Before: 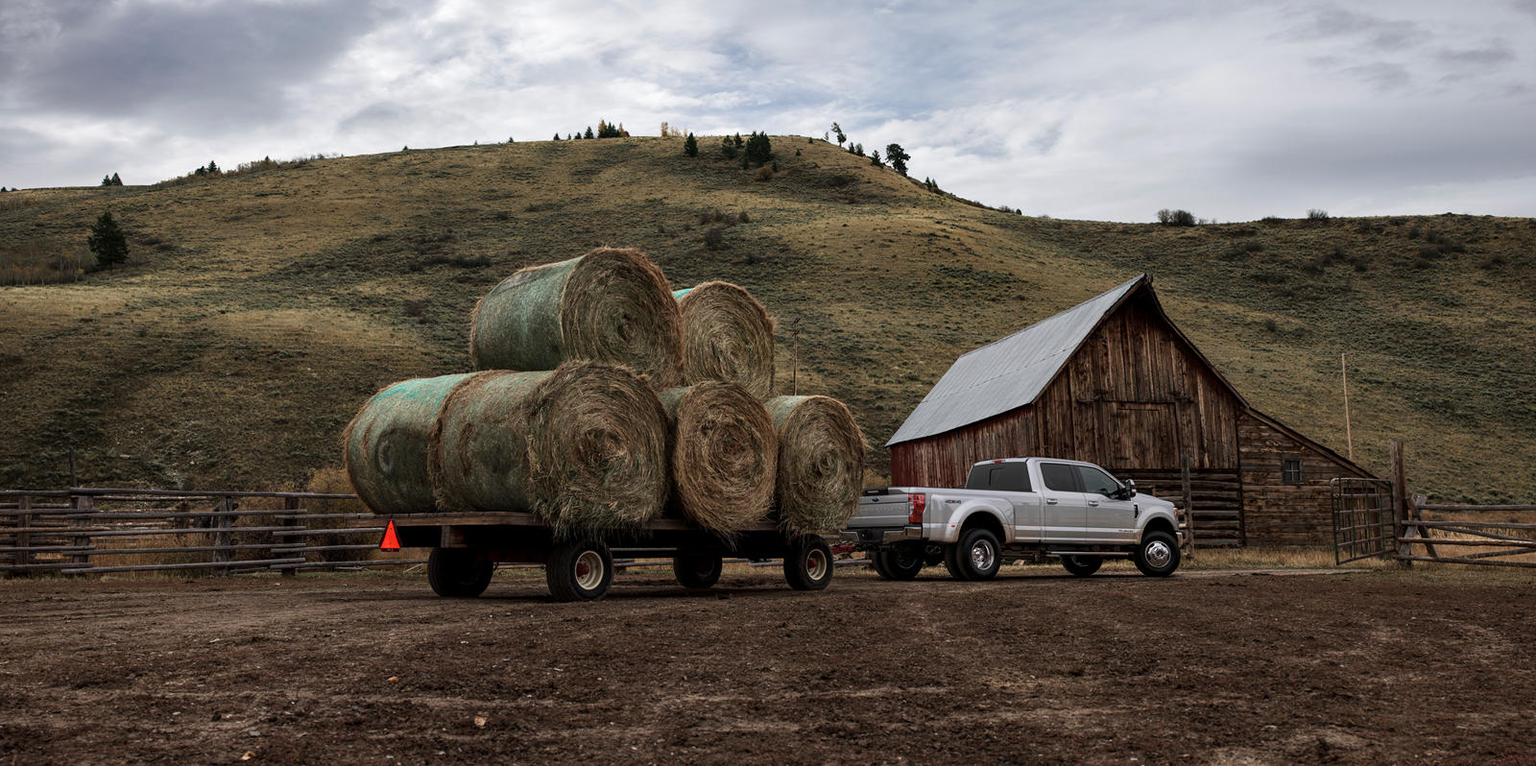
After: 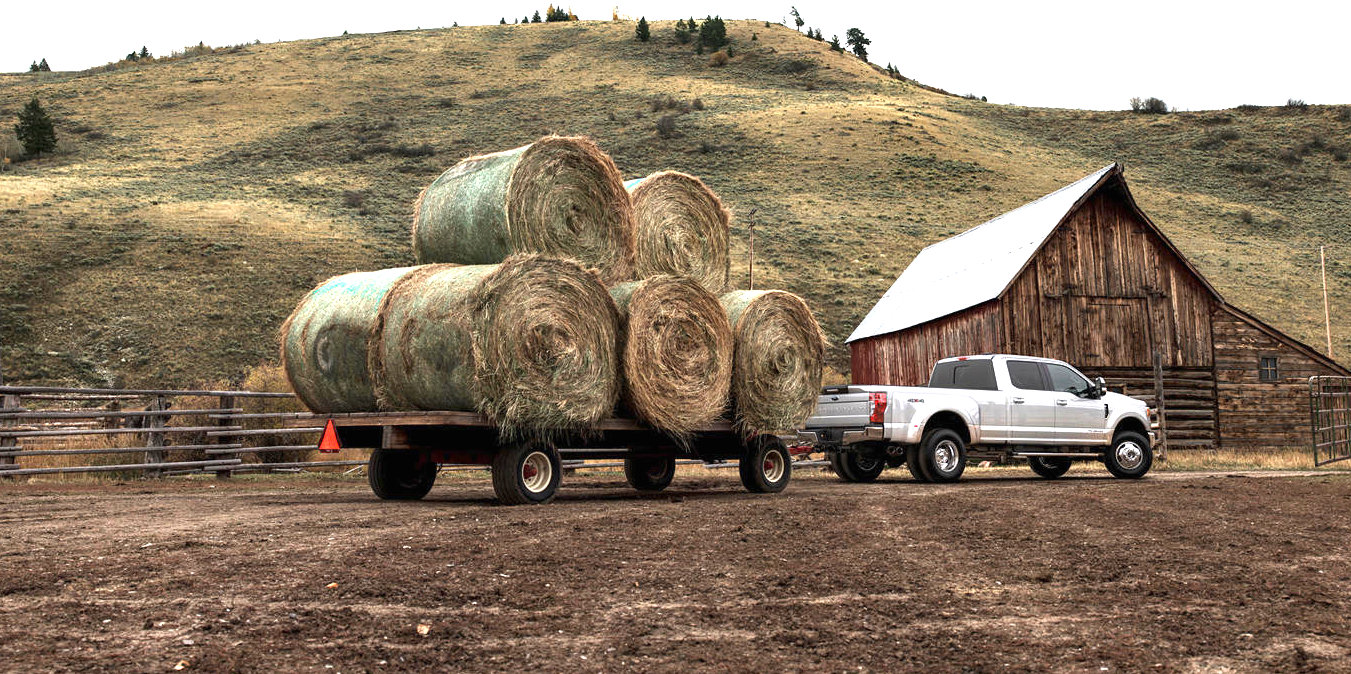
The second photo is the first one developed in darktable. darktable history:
crop and rotate: left 4.842%, top 15.51%, right 10.668%
exposure: black level correction 0, exposure 1.7 EV, compensate exposure bias true, compensate highlight preservation false
